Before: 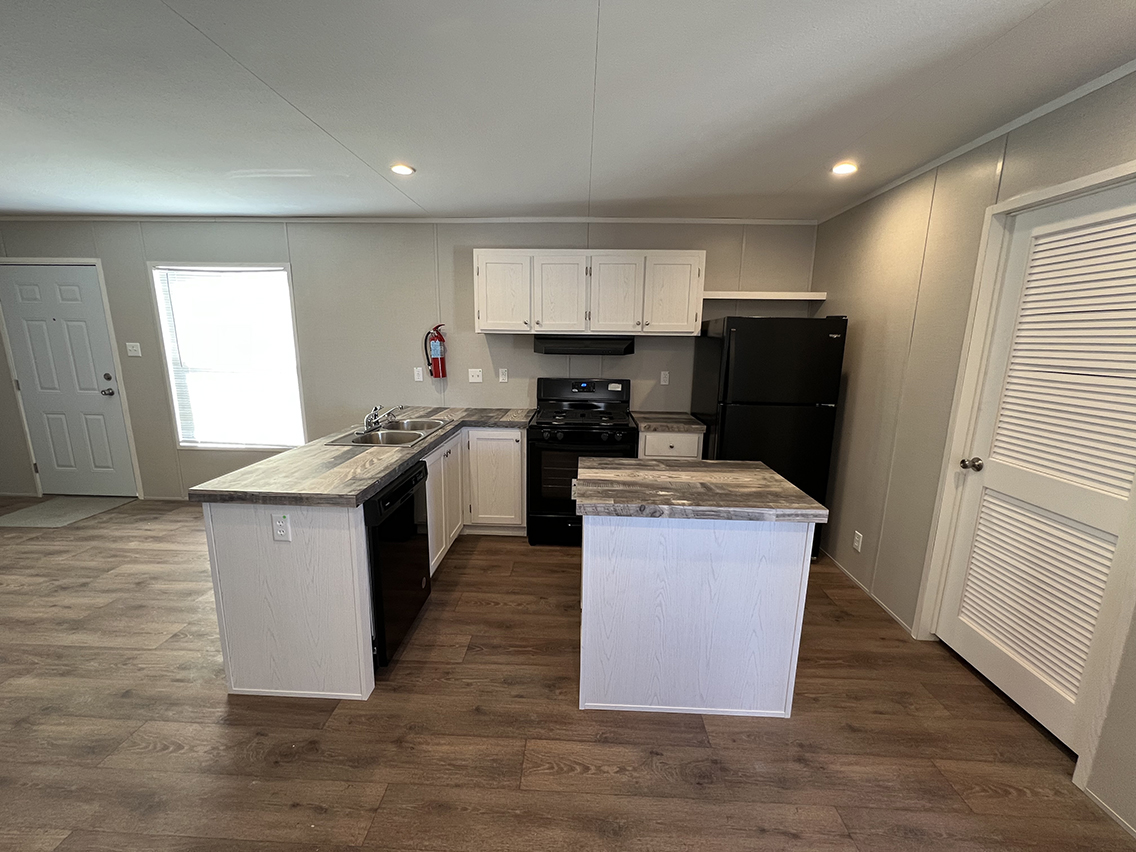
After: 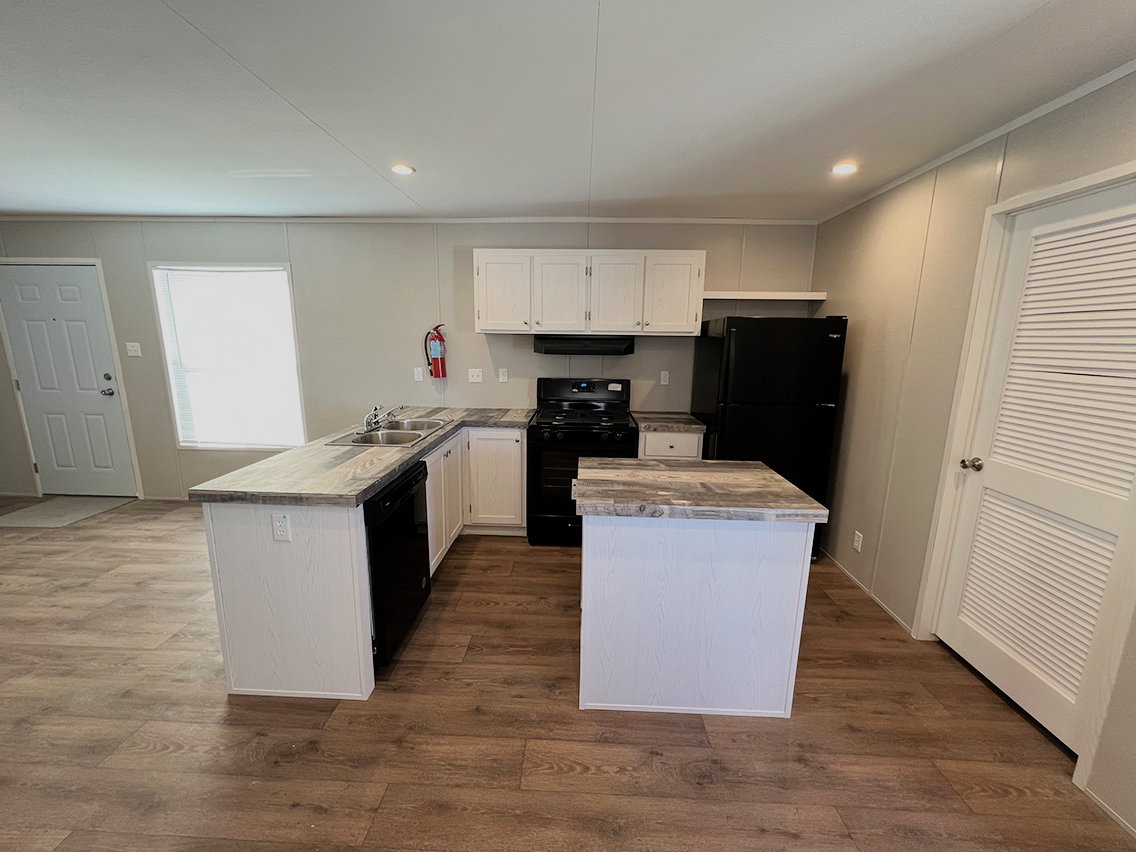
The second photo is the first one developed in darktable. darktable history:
exposure: exposure 0.3 EV, compensate highlight preservation false
filmic rgb: black relative exposure -7.65 EV, white relative exposure 4.56 EV, hardness 3.61
contrast equalizer: octaves 7, y [[0.6 ×6], [0.55 ×6], [0 ×6], [0 ×6], [0 ×6]], mix -0.3
